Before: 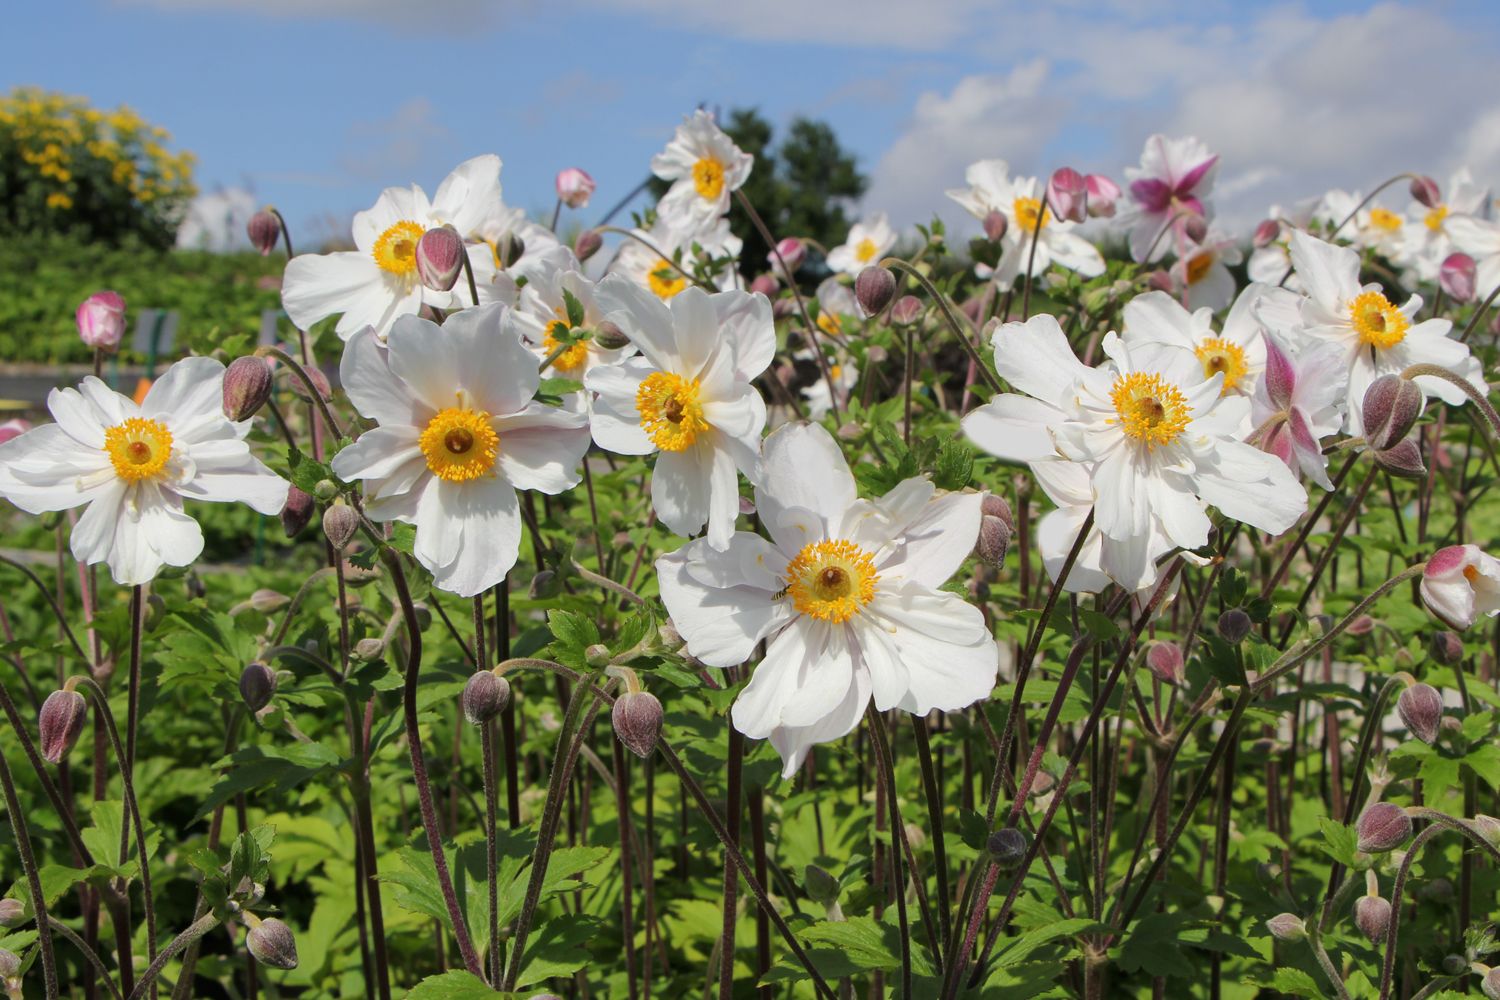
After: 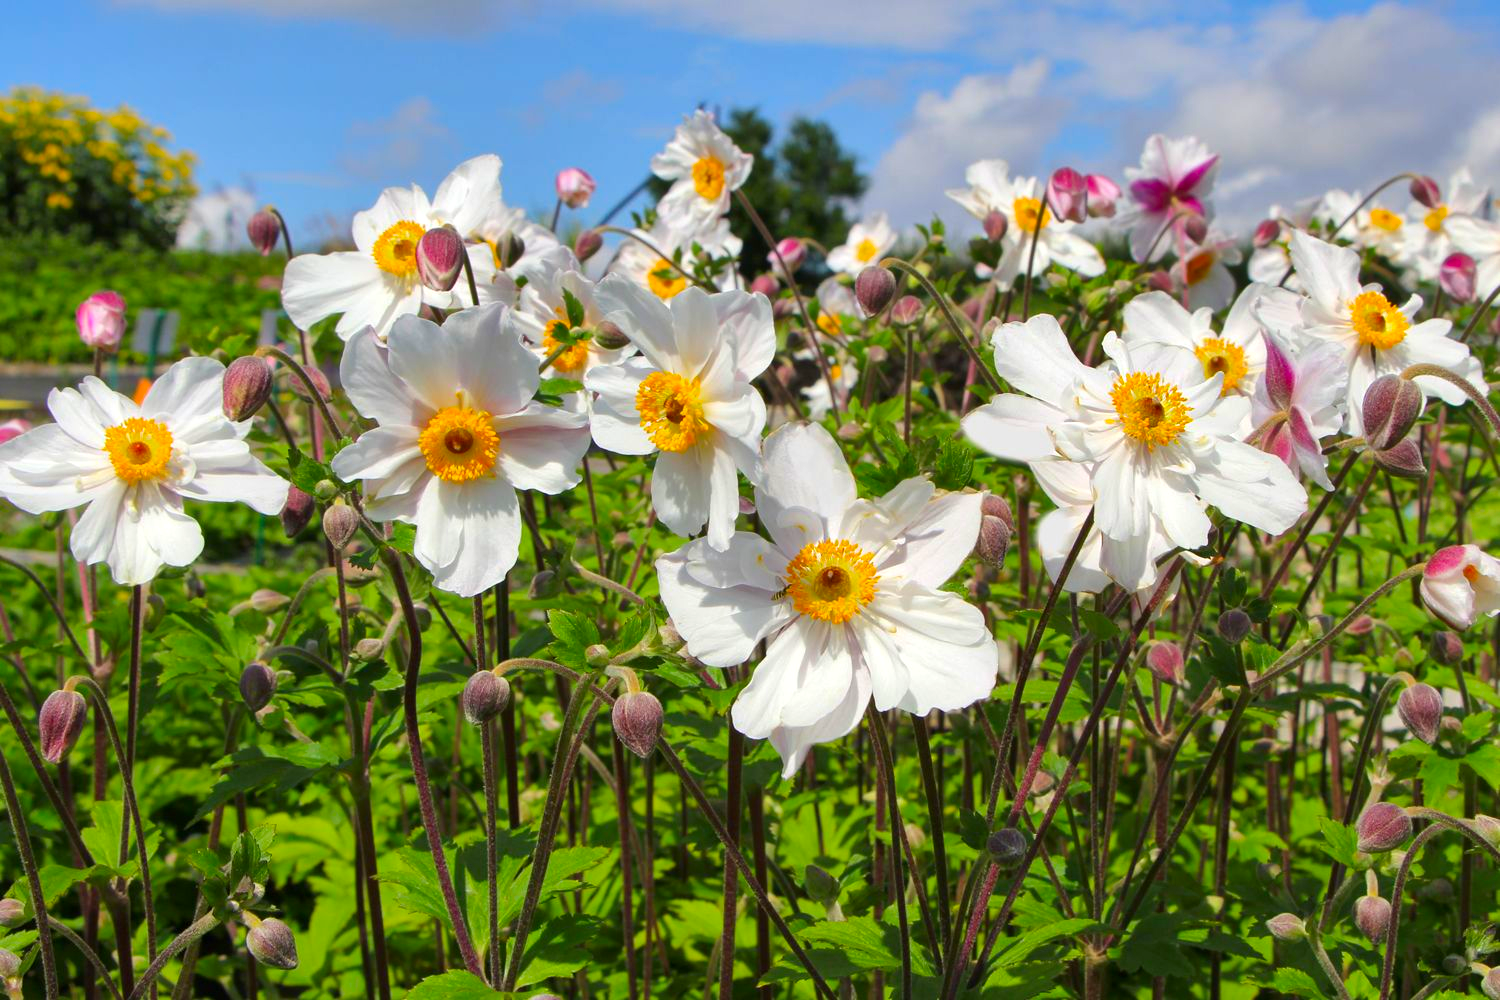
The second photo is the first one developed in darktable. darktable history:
shadows and highlights: shadows 6.24, soften with gaussian
contrast brightness saturation: saturation 0.484
exposure: exposure 0.294 EV, compensate exposure bias true, compensate highlight preservation false
